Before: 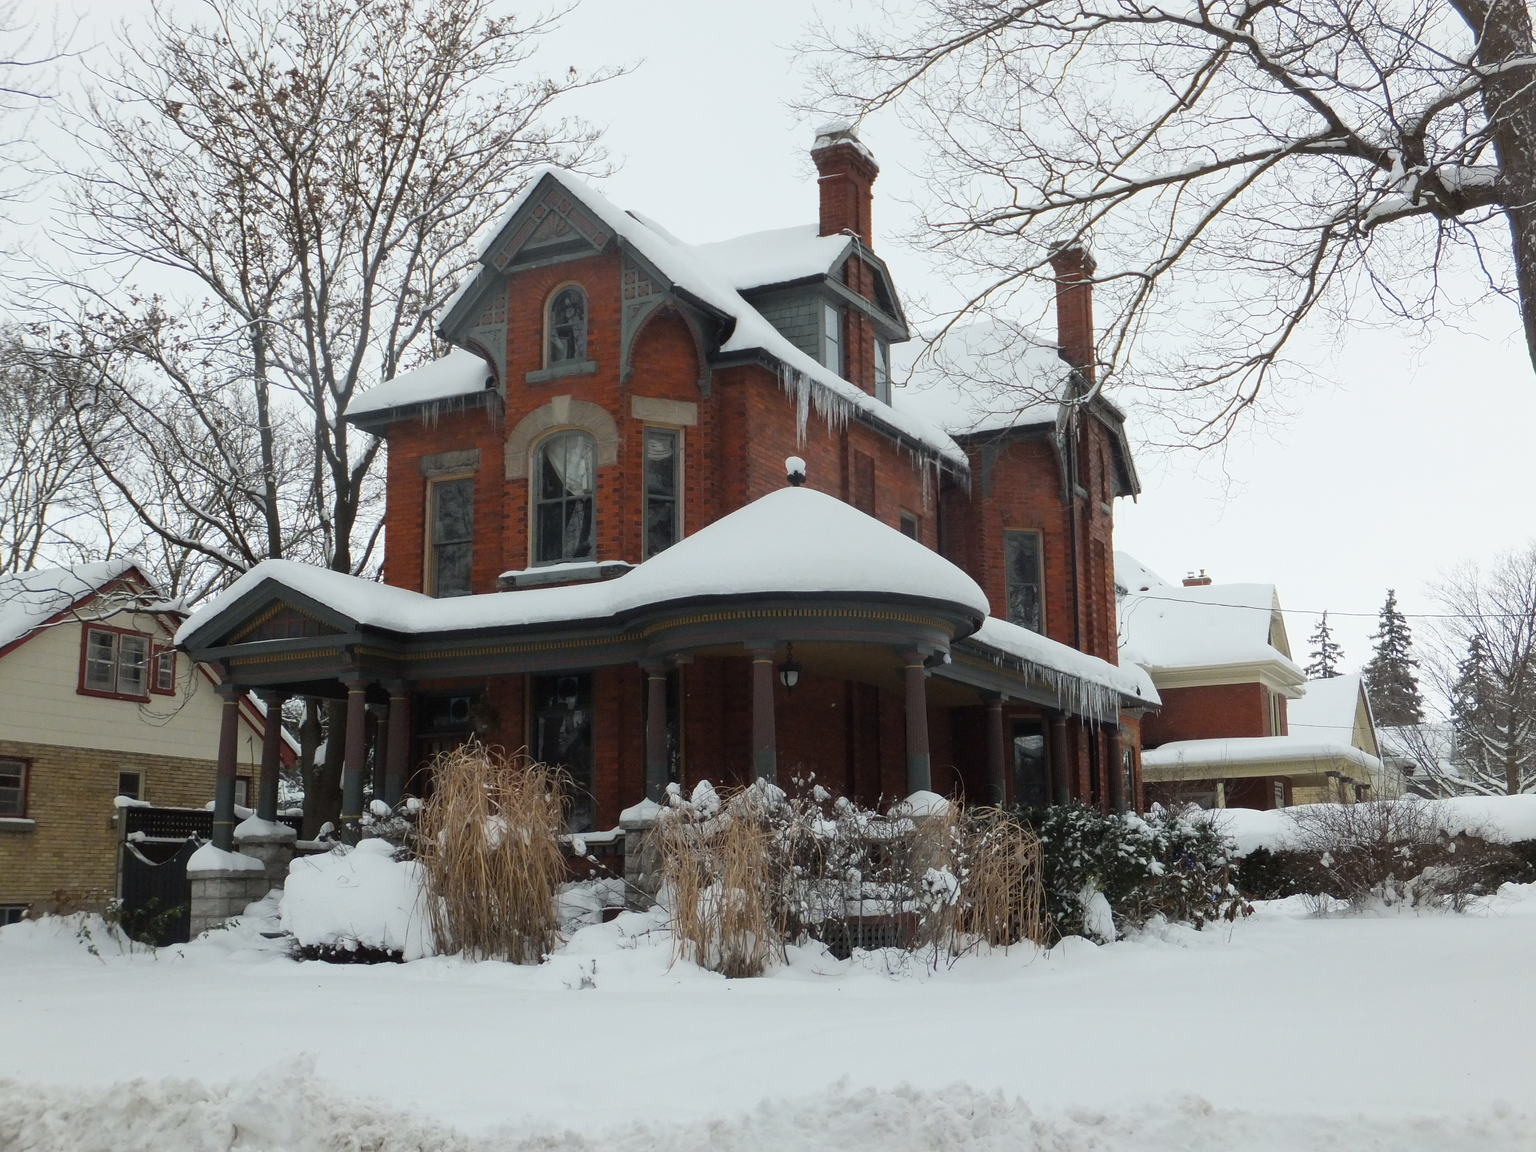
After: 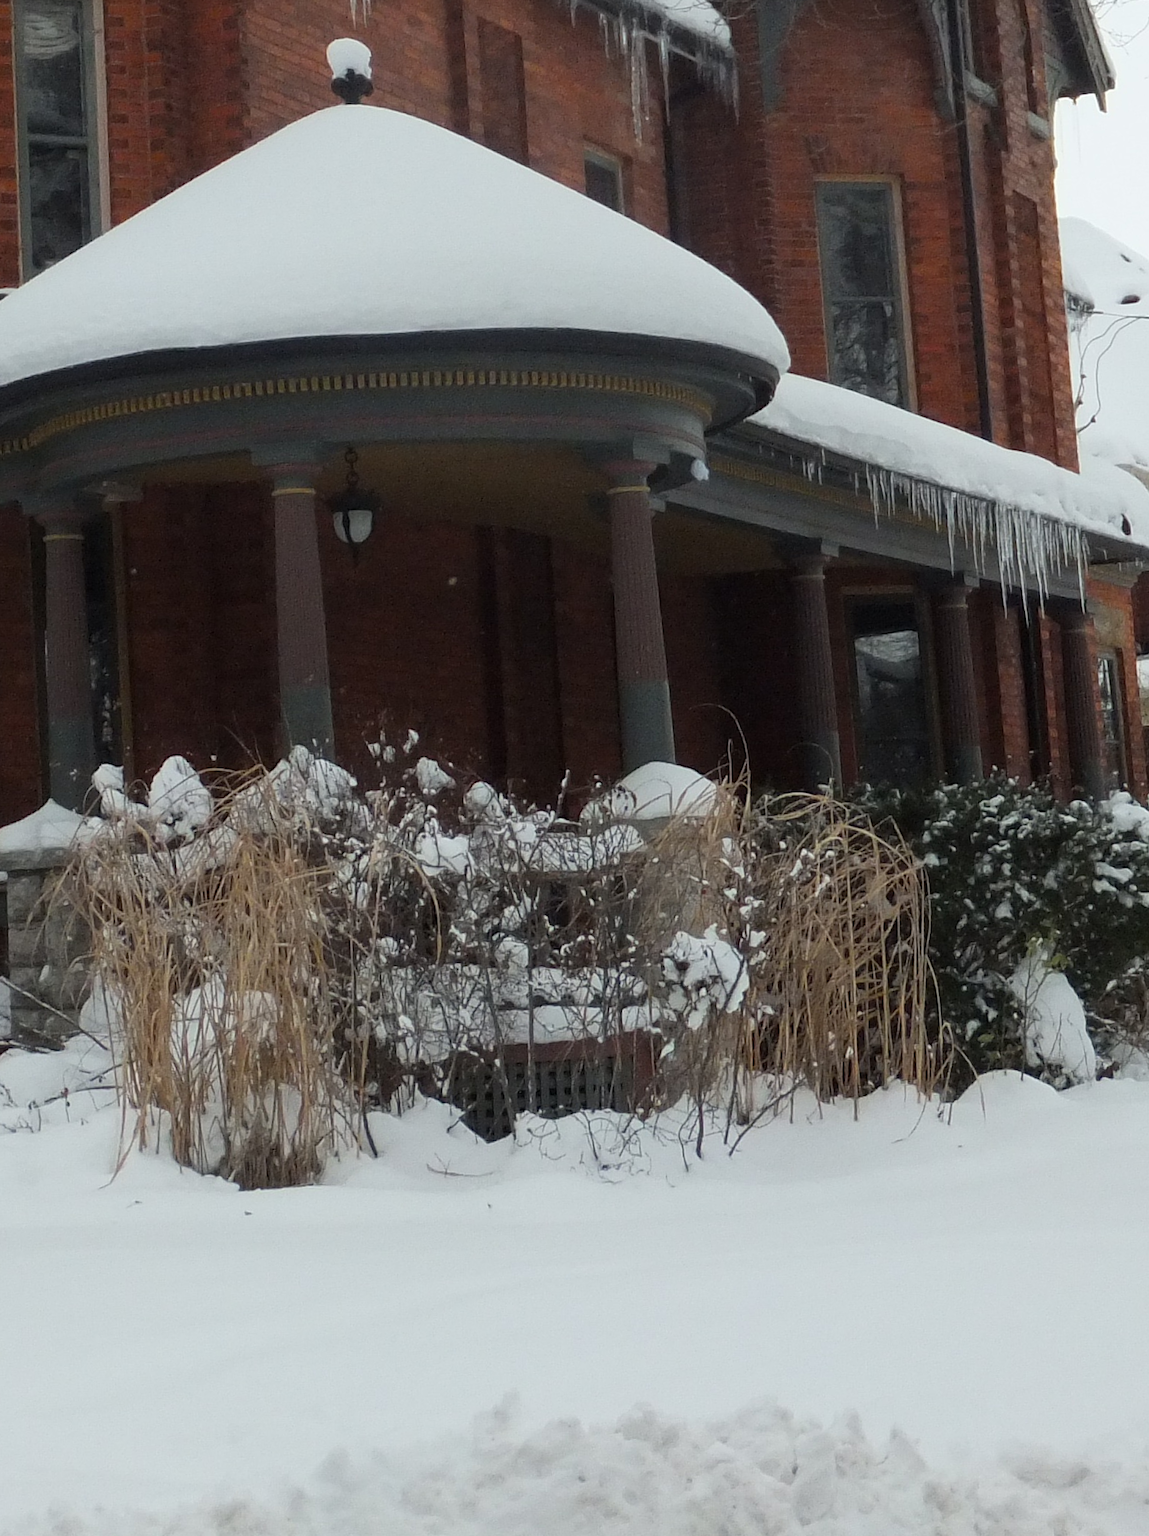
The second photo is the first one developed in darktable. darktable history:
rotate and perspective: rotation -2.22°, lens shift (horizontal) -0.022, automatic cropping off
crop: left 40.878%, top 39.176%, right 25.993%, bottom 3.081%
